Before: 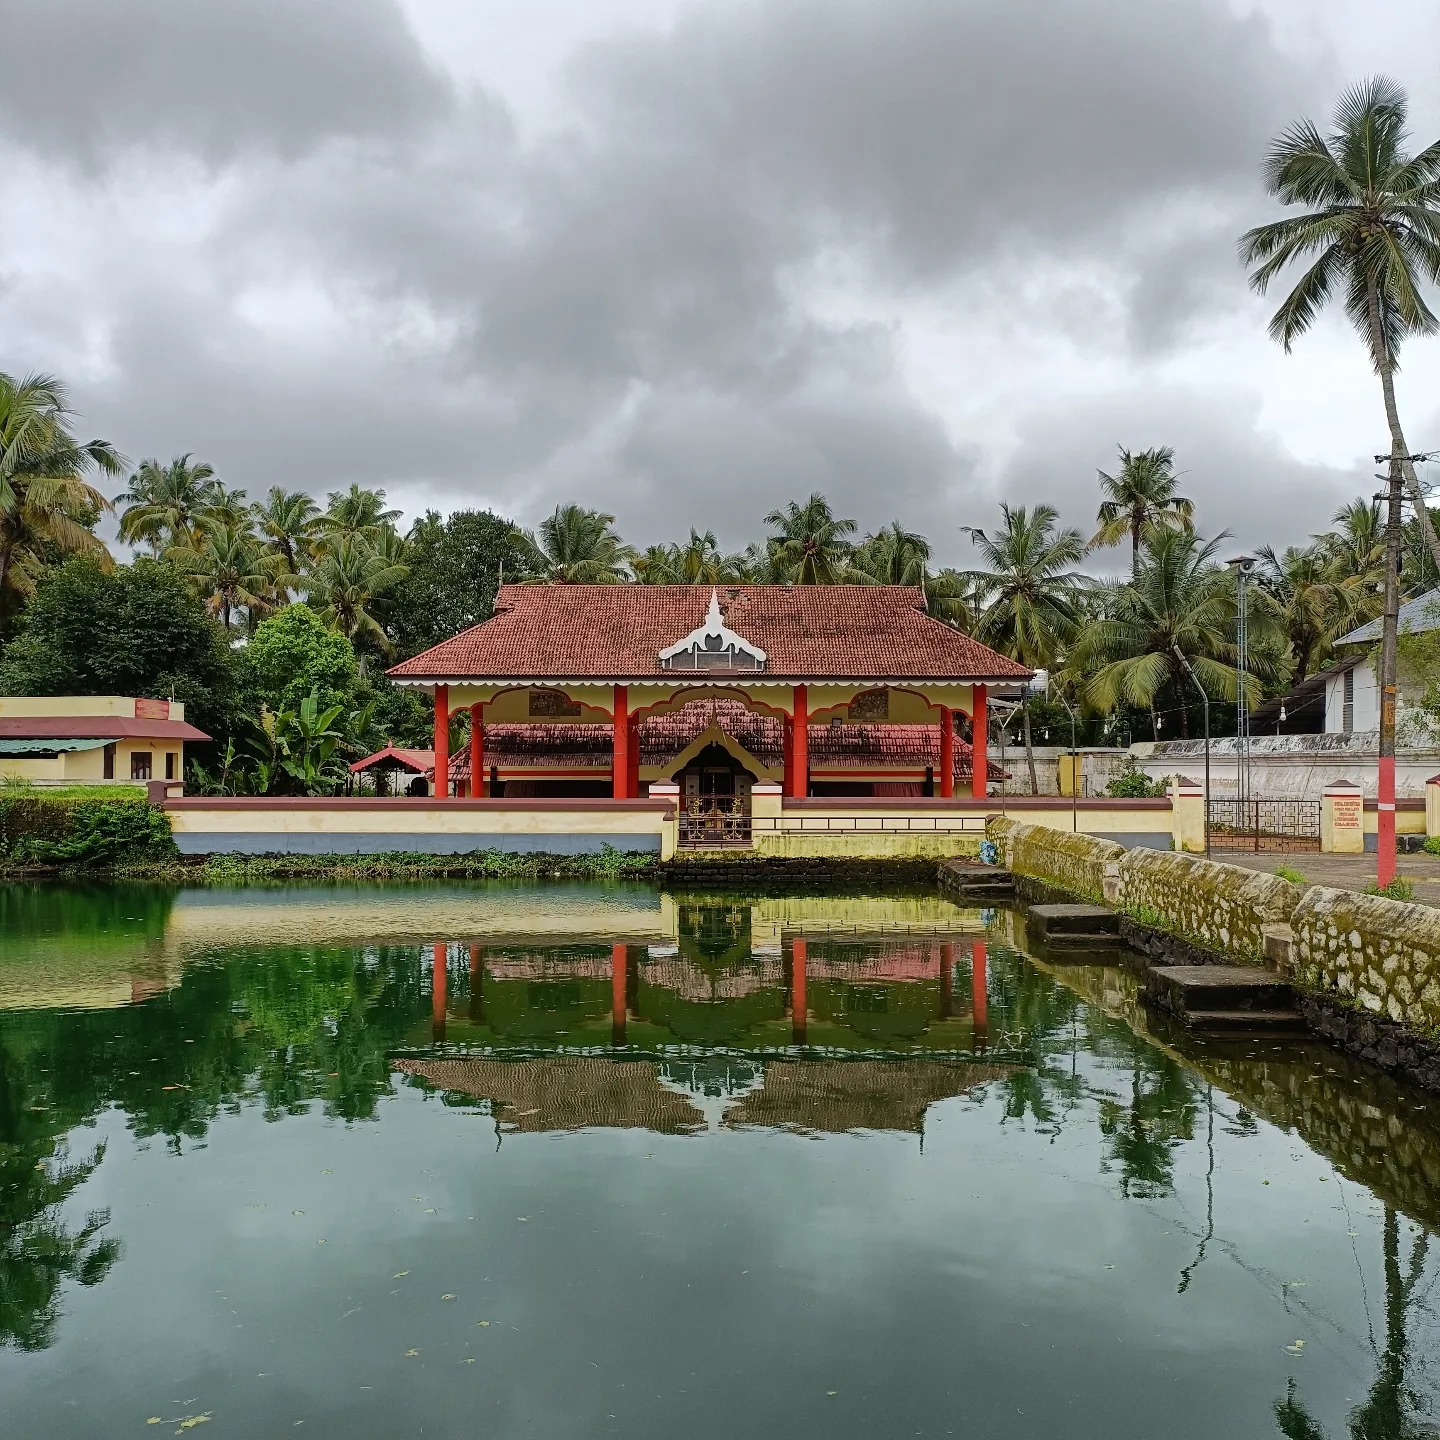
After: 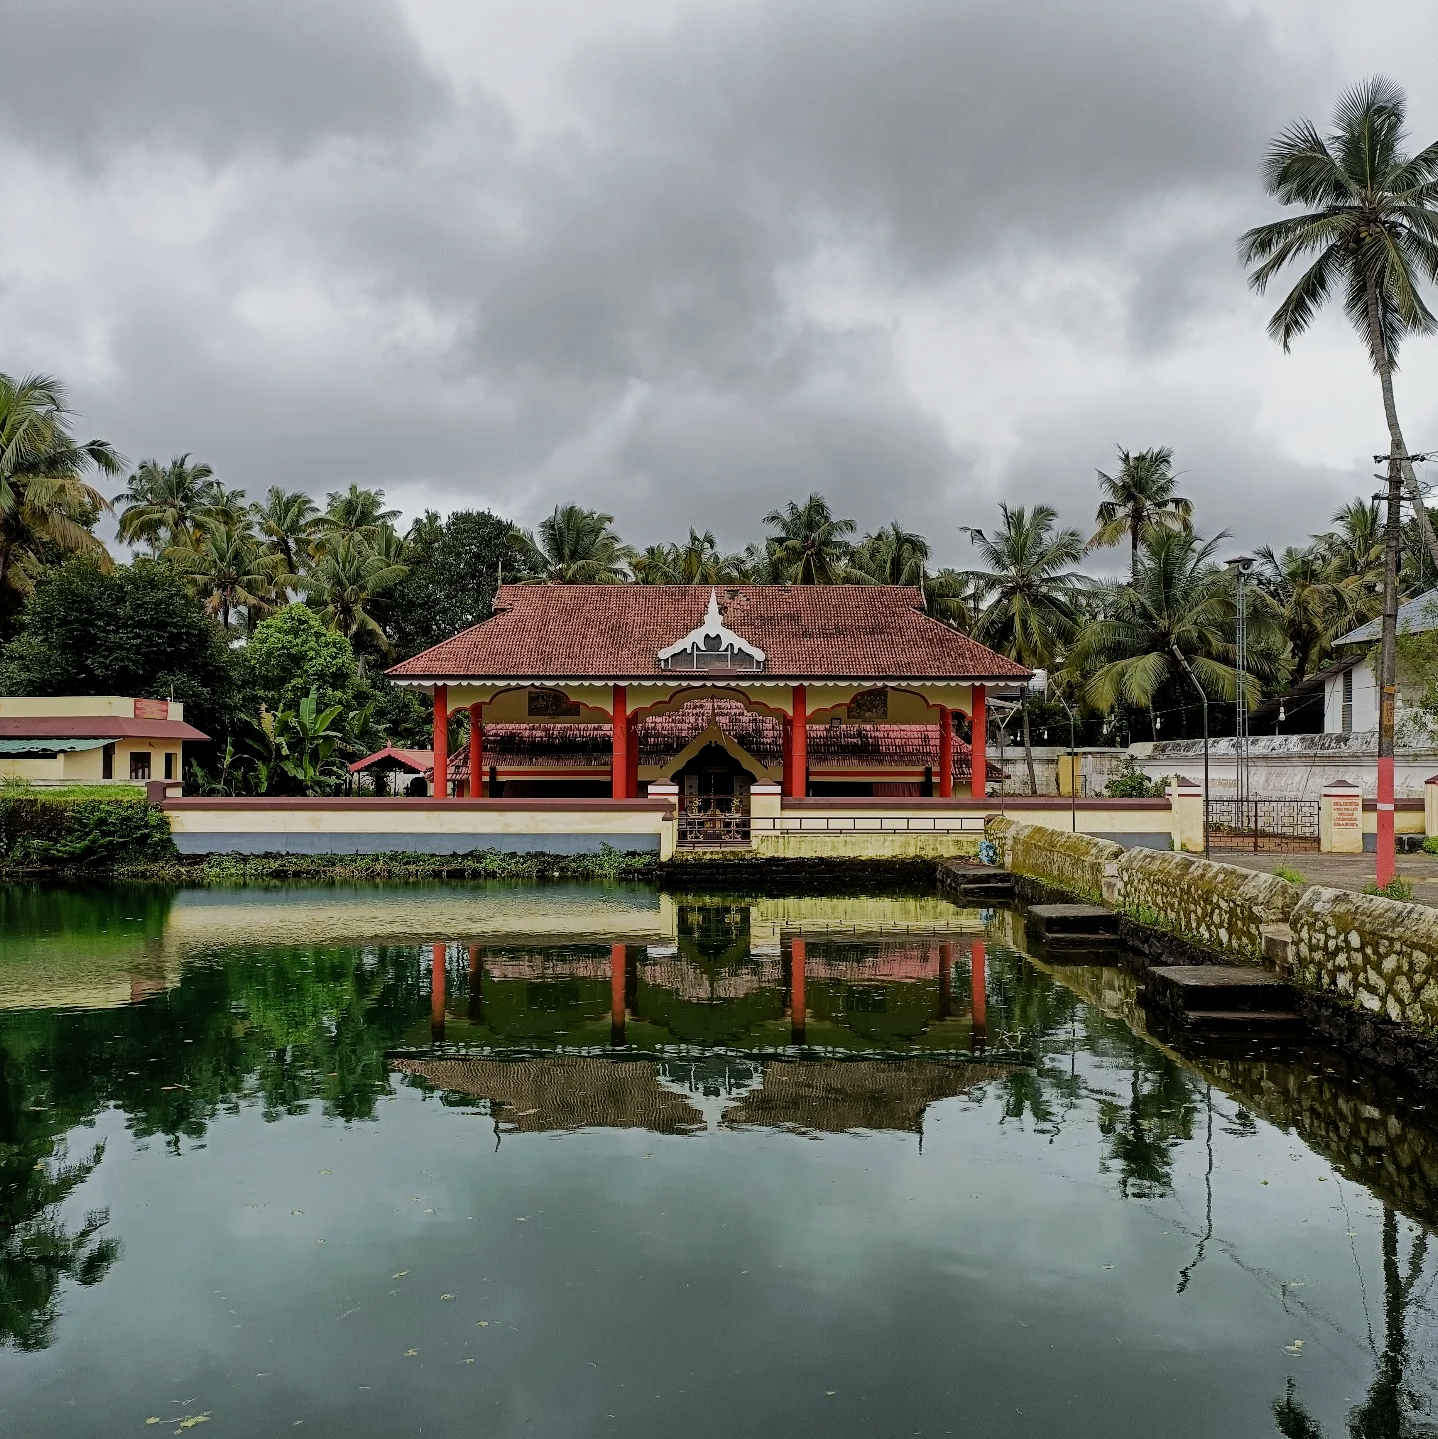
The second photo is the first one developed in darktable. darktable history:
filmic rgb: middle gray luminance 21.72%, black relative exposure -14 EV, white relative exposure 2.95 EV, target black luminance 0%, hardness 8.81, latitude 60.16%, contrast 1.213, highlights saturation mix 6.09%, shadows ↔ highlights balance 40.86%, add noise in highlights 0.002, preserve chrominance max RGB, color science v3 (2019), use custom middle-gray values true, contrast in highlights soft
crop: left 0.129%
